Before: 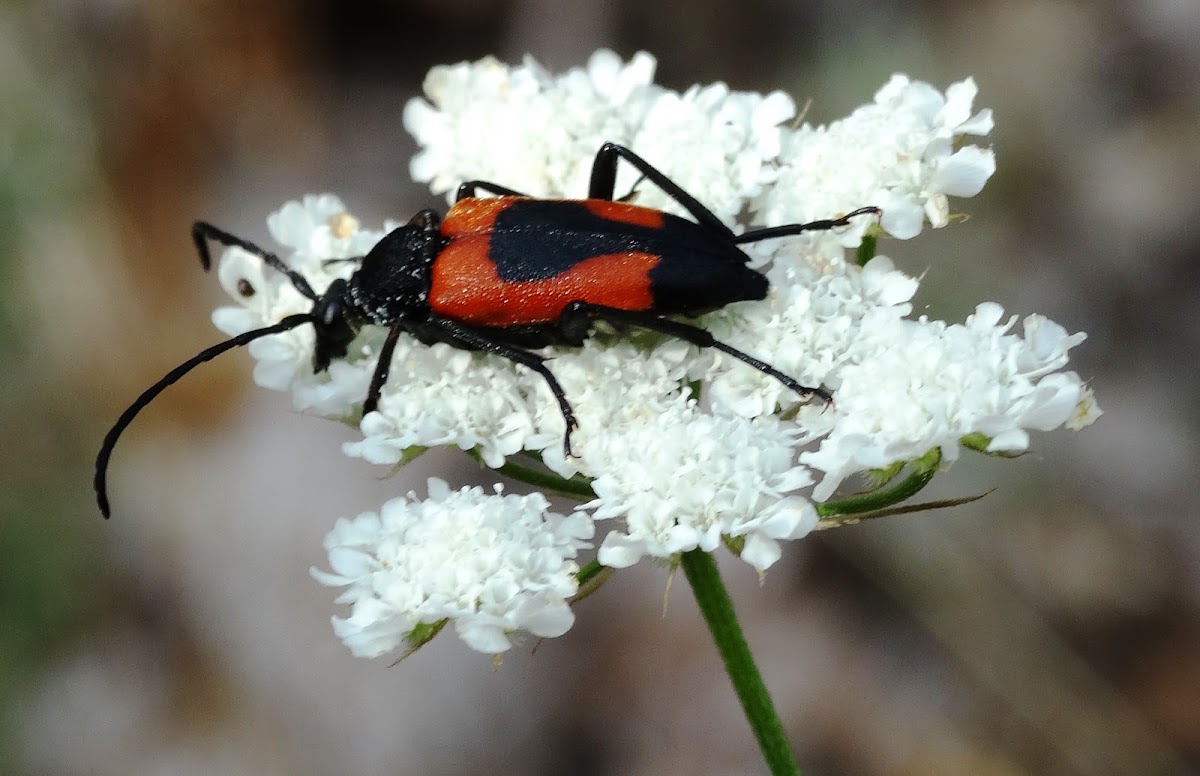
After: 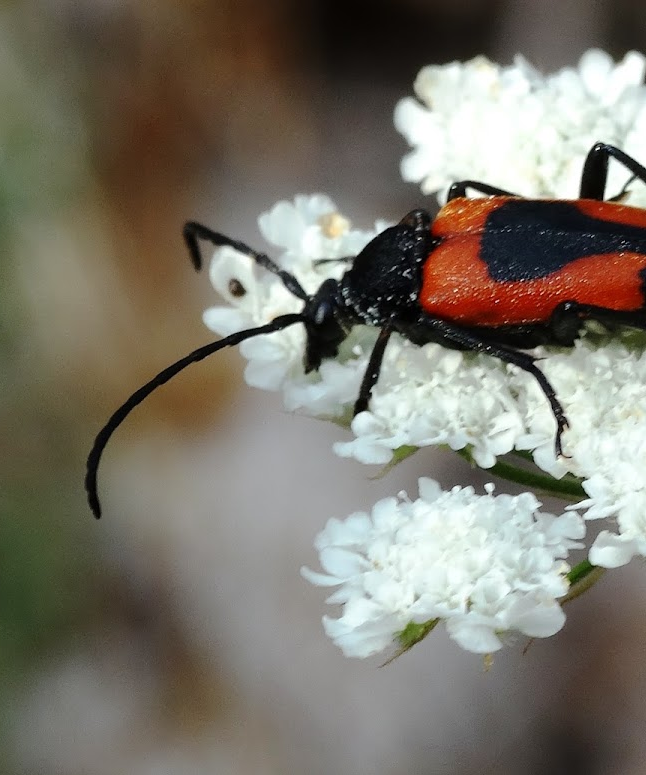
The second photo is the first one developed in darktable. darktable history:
crop: left 0.752%, right 45.386%, bottom 0.091%
